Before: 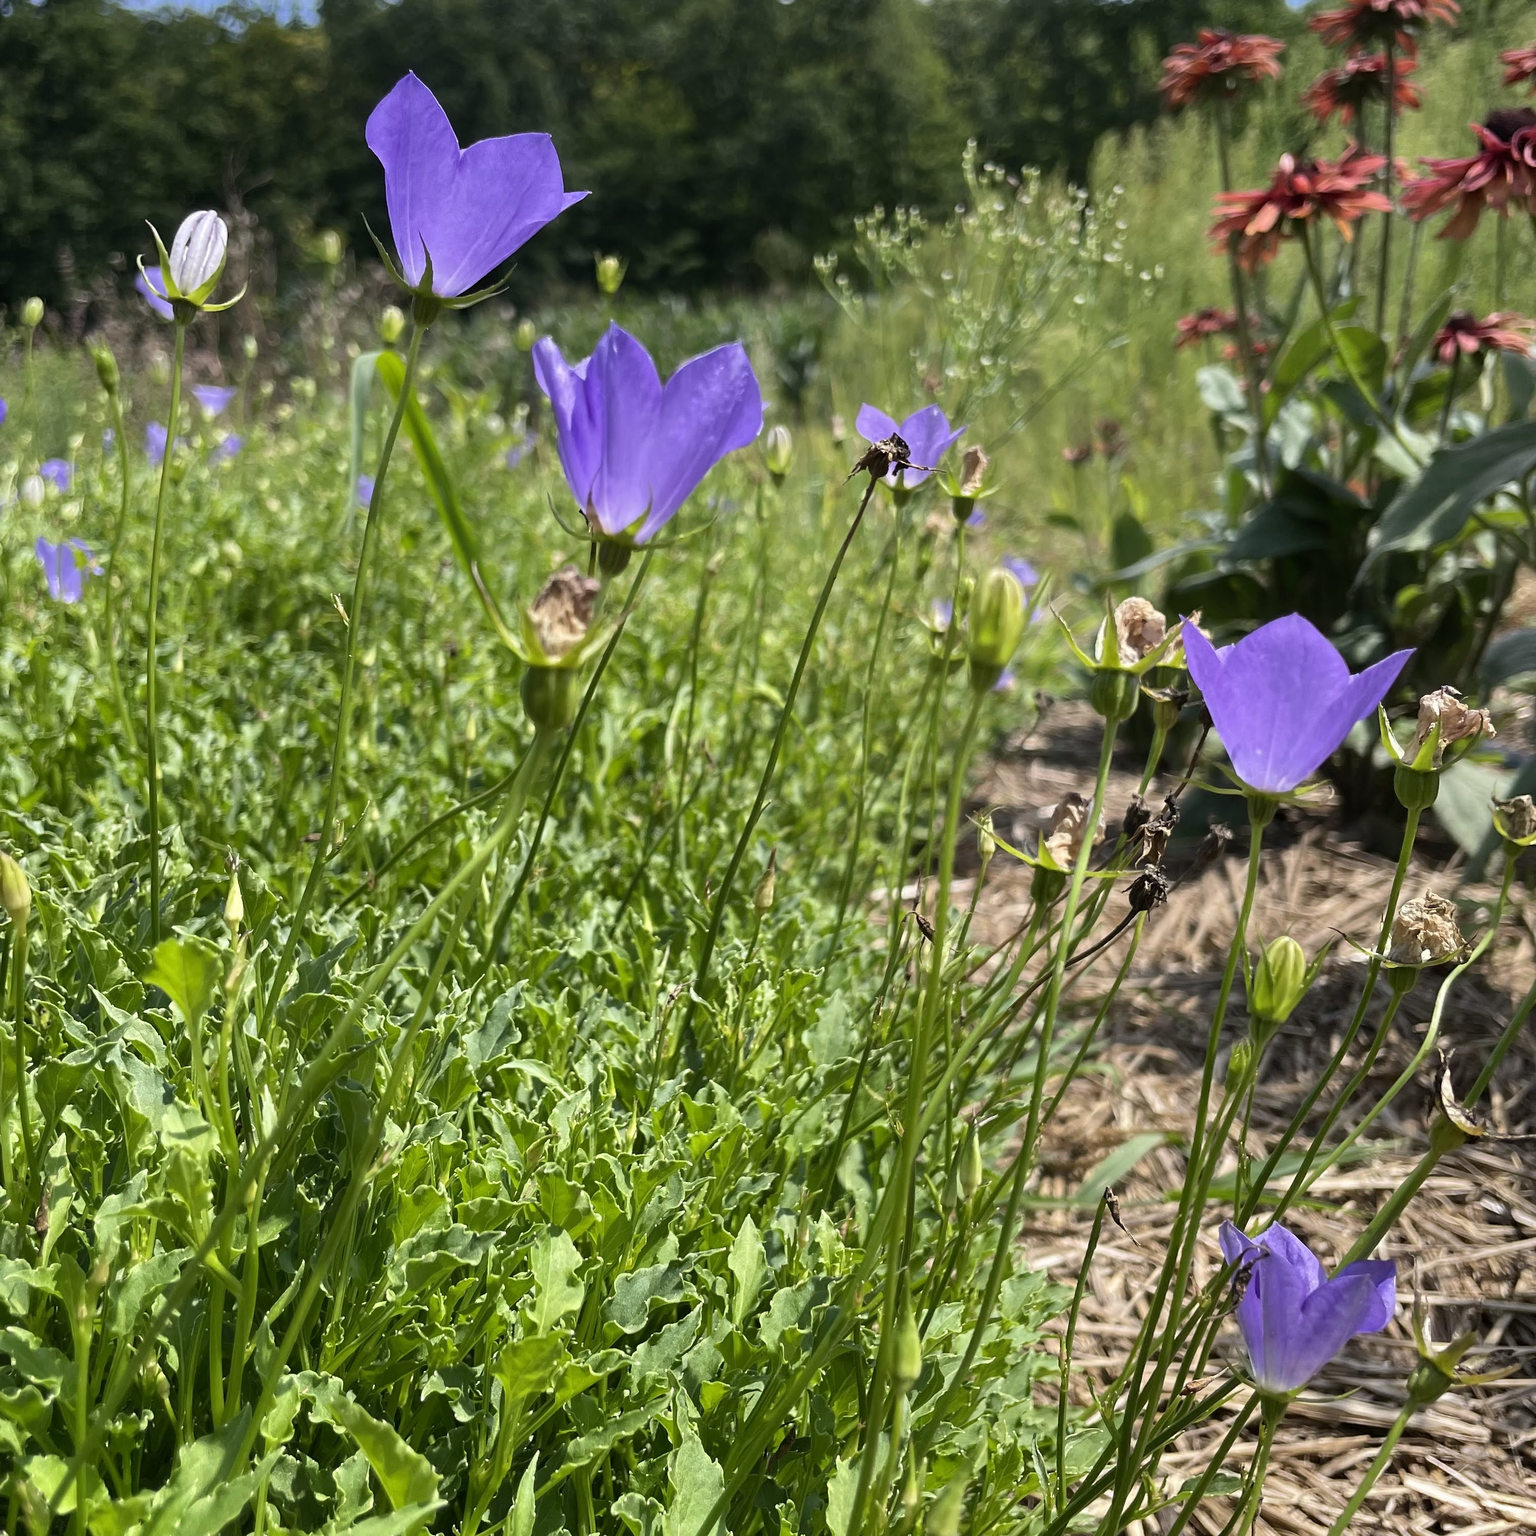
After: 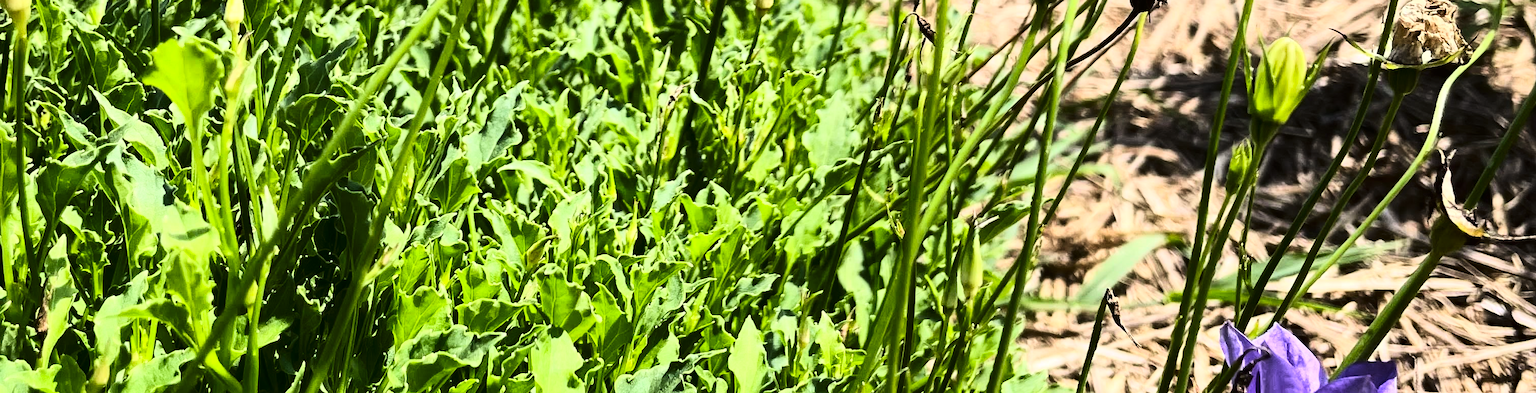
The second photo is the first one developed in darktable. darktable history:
tone curve: curves: ch0 [(0, 0) (0.003, 0.008) (0.011, 0.008) (0.025, 0.011) (0.044, 0.017) (0.069, 0.029) (0.1, 0.045) (0.136, 0.067) (0.177, 0.103) (0.224, 0.151) (0.277, 0.21) (0.335, 0.285) (0.399, 0.37) (0.468, 0.462) (0.543, 0.568) (0.623, 0.679) (0.709, 0.79) (0.801, 0.876) (0.898, 0.936) (1, 1)], color space Lab, linked channels, preserve colors none
crop and rotate: top 58.576%, bottom 15.794%
contrast brightness saturation: contrast 0.412, brightness 0.114, saturation 0.214
